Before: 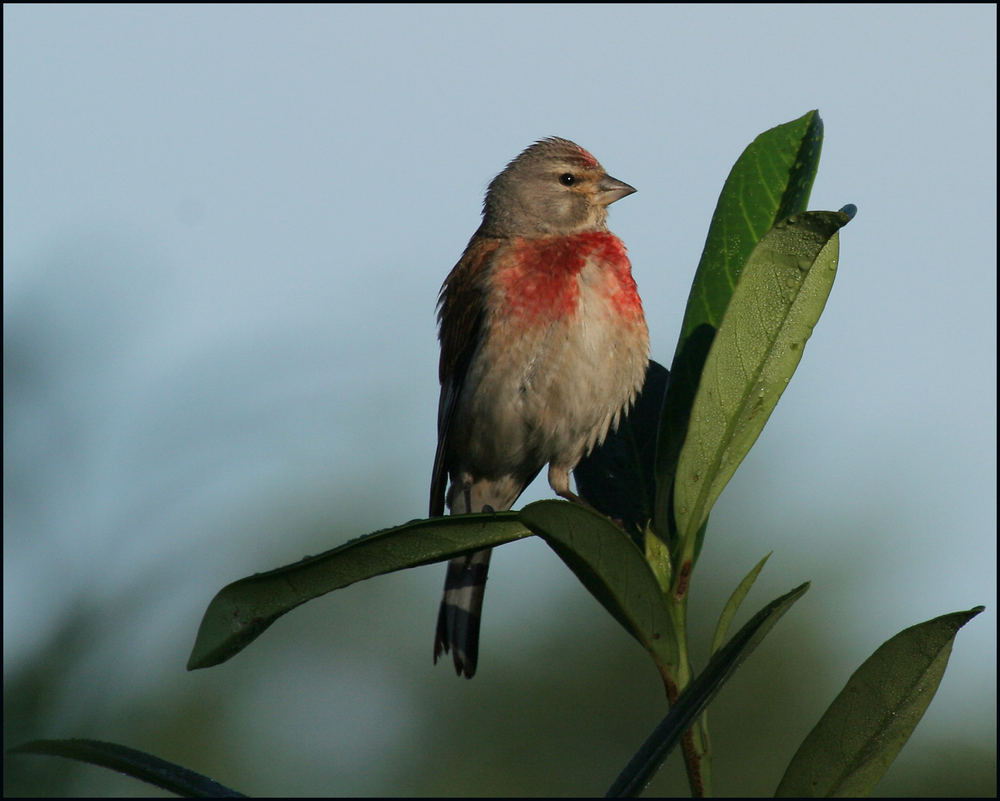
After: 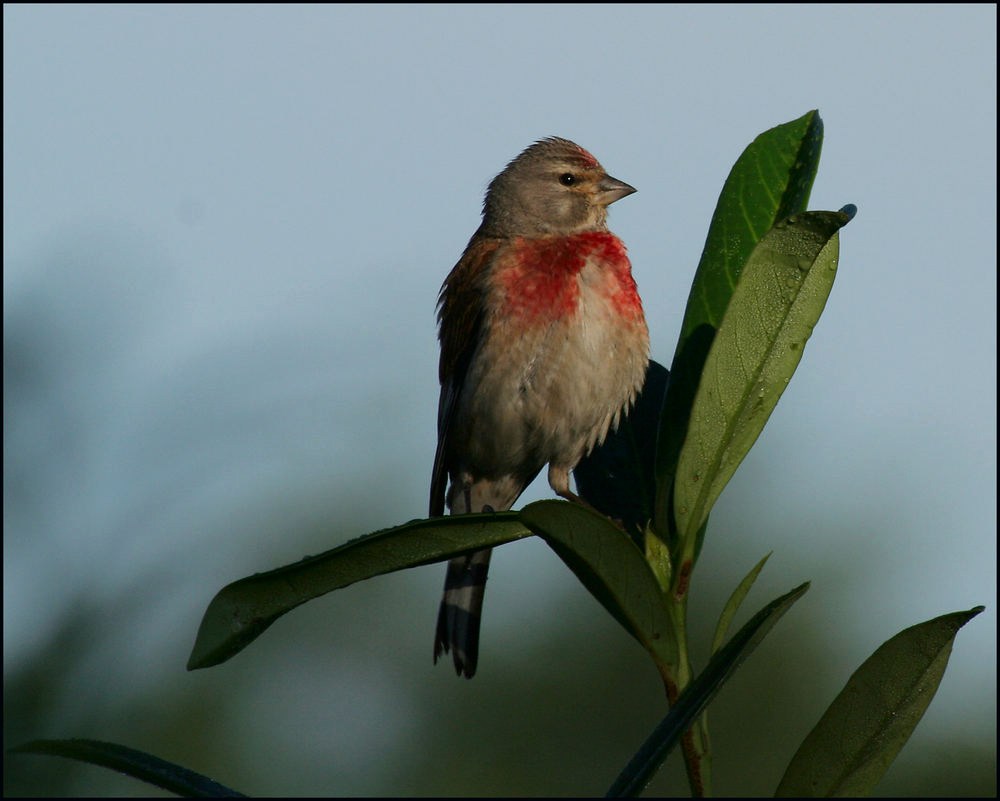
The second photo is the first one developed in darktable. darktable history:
contrast brightness saturation: brightness -0.09
rotate and perspective: automatic cropping off
